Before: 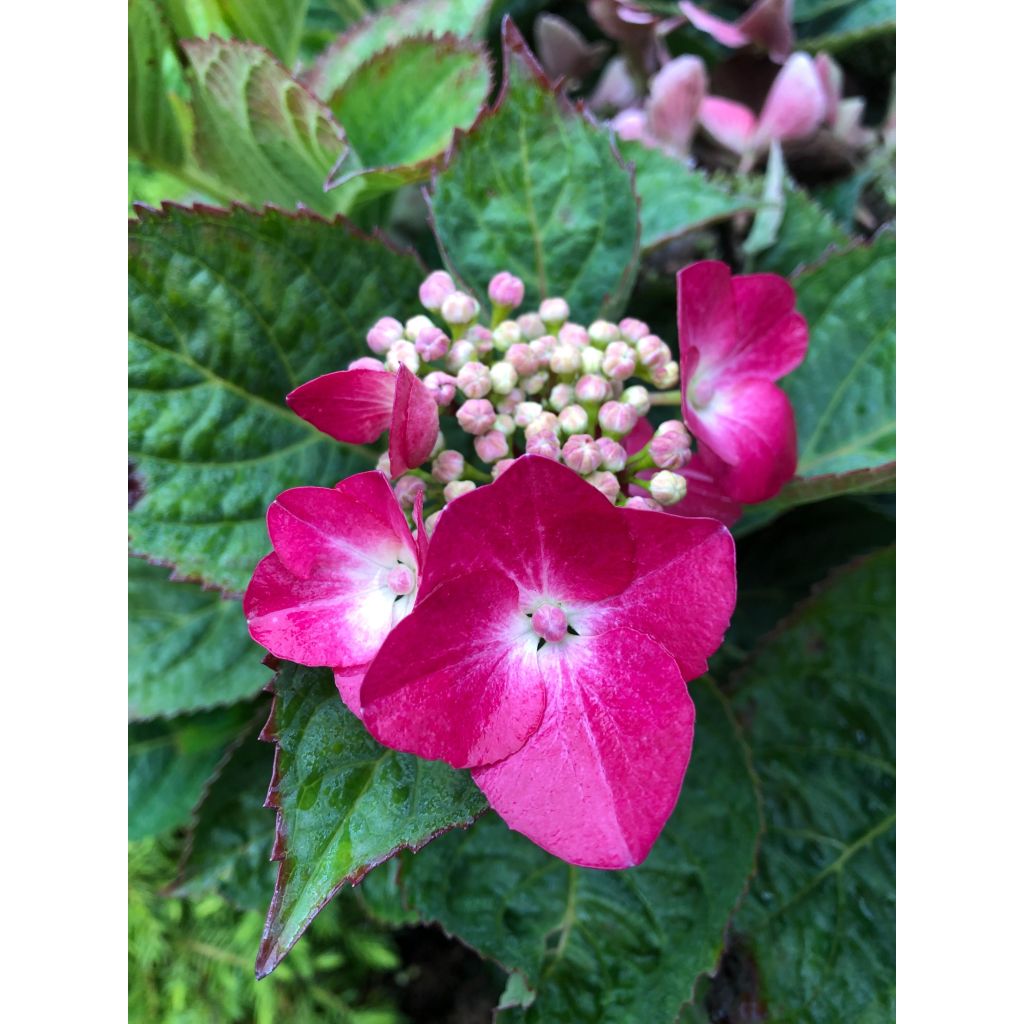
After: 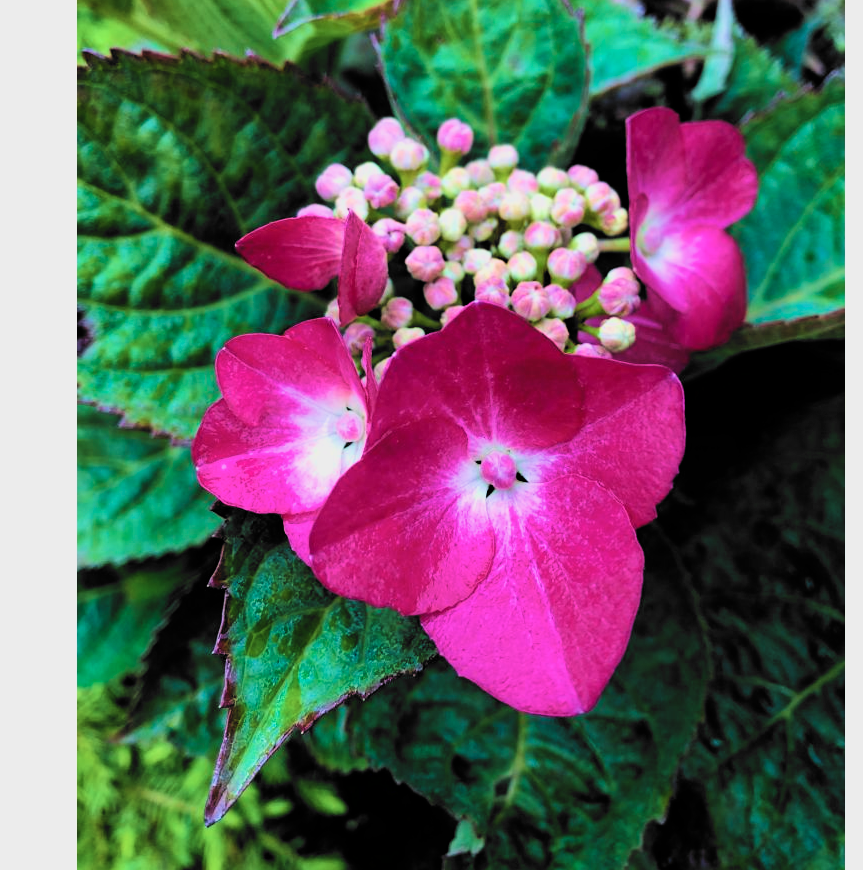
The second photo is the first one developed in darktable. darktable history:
filmic rgb: black relative exposure -5.11 EV, white relative exposure 3.53 EV, hardness 3.18, contrast 1.392, highlights saturation mix -31.04%, color science v6 (2022)
crop and rotate: left 5.003%, top 14.962%, right 10.654%
velvia: strength 67.13%, mid-tones bias 0.964
